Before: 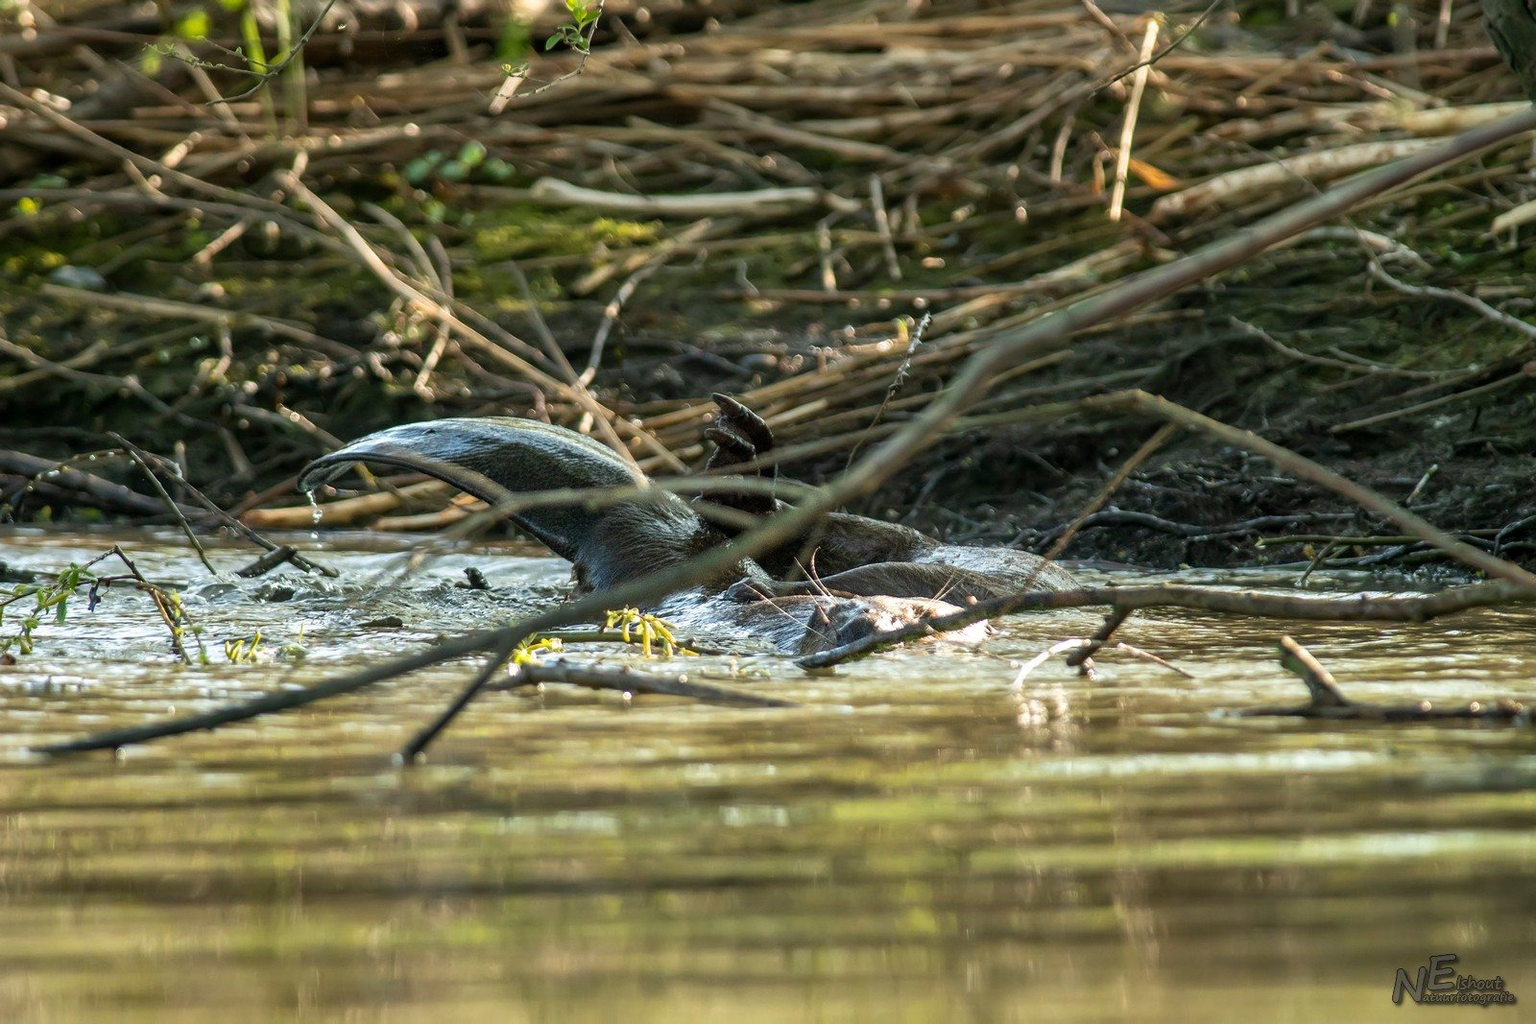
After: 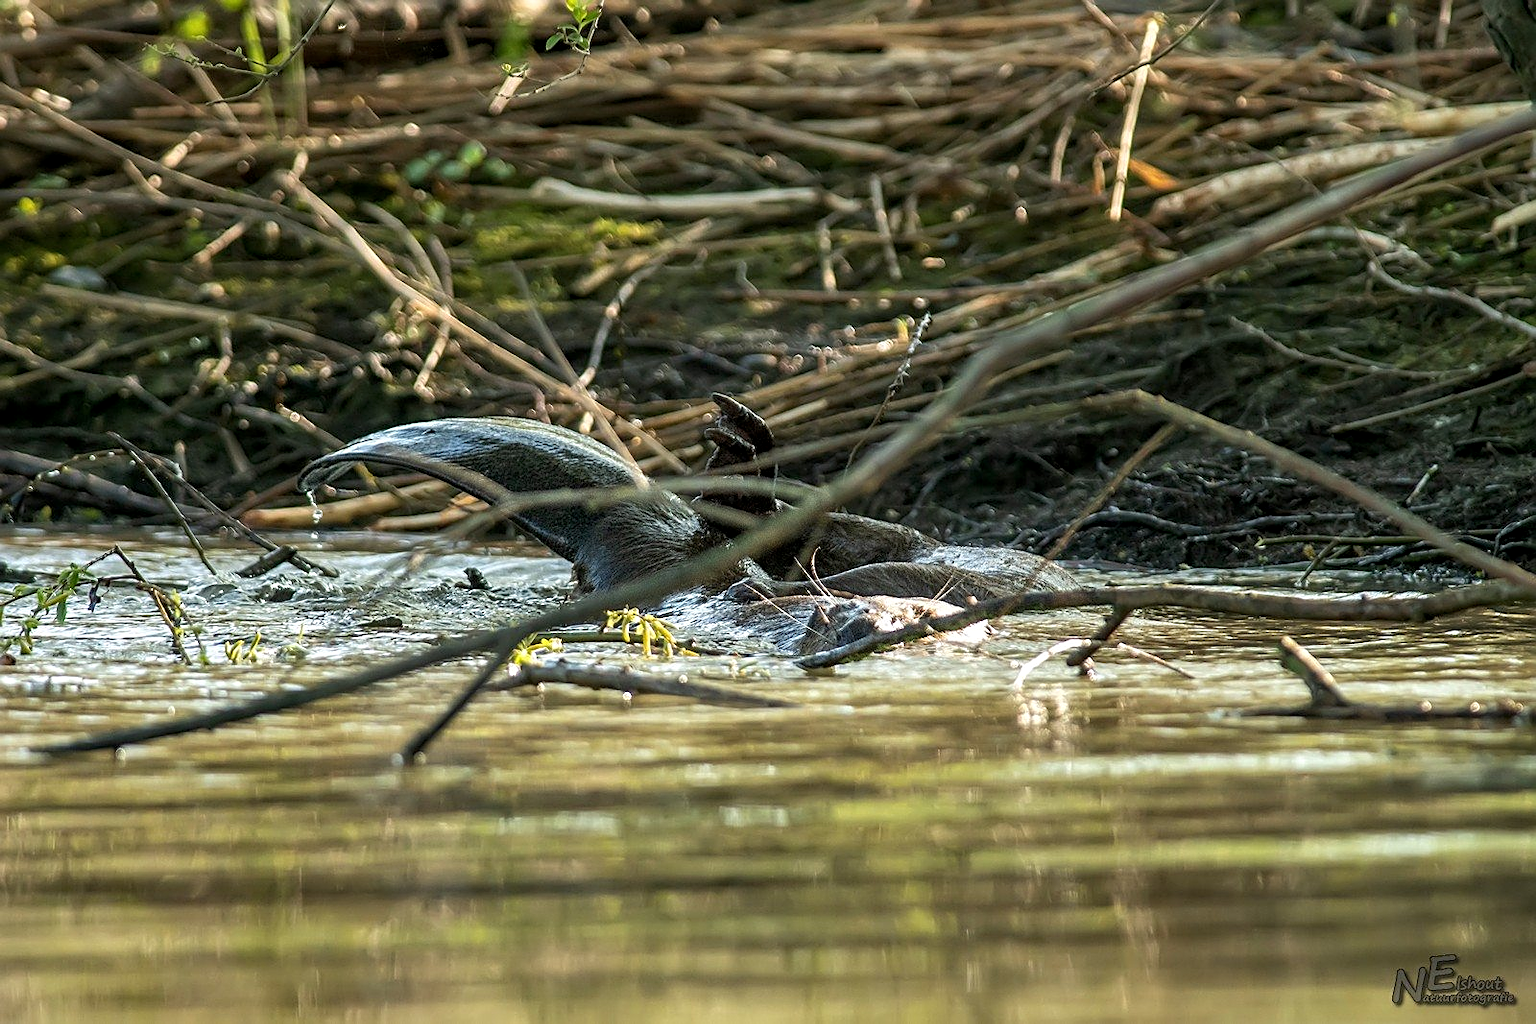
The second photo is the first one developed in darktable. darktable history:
local contrast: highlights 100%, shadows 100%, detail 120%, midtone range 0.2
sharpen: amount 0.575
